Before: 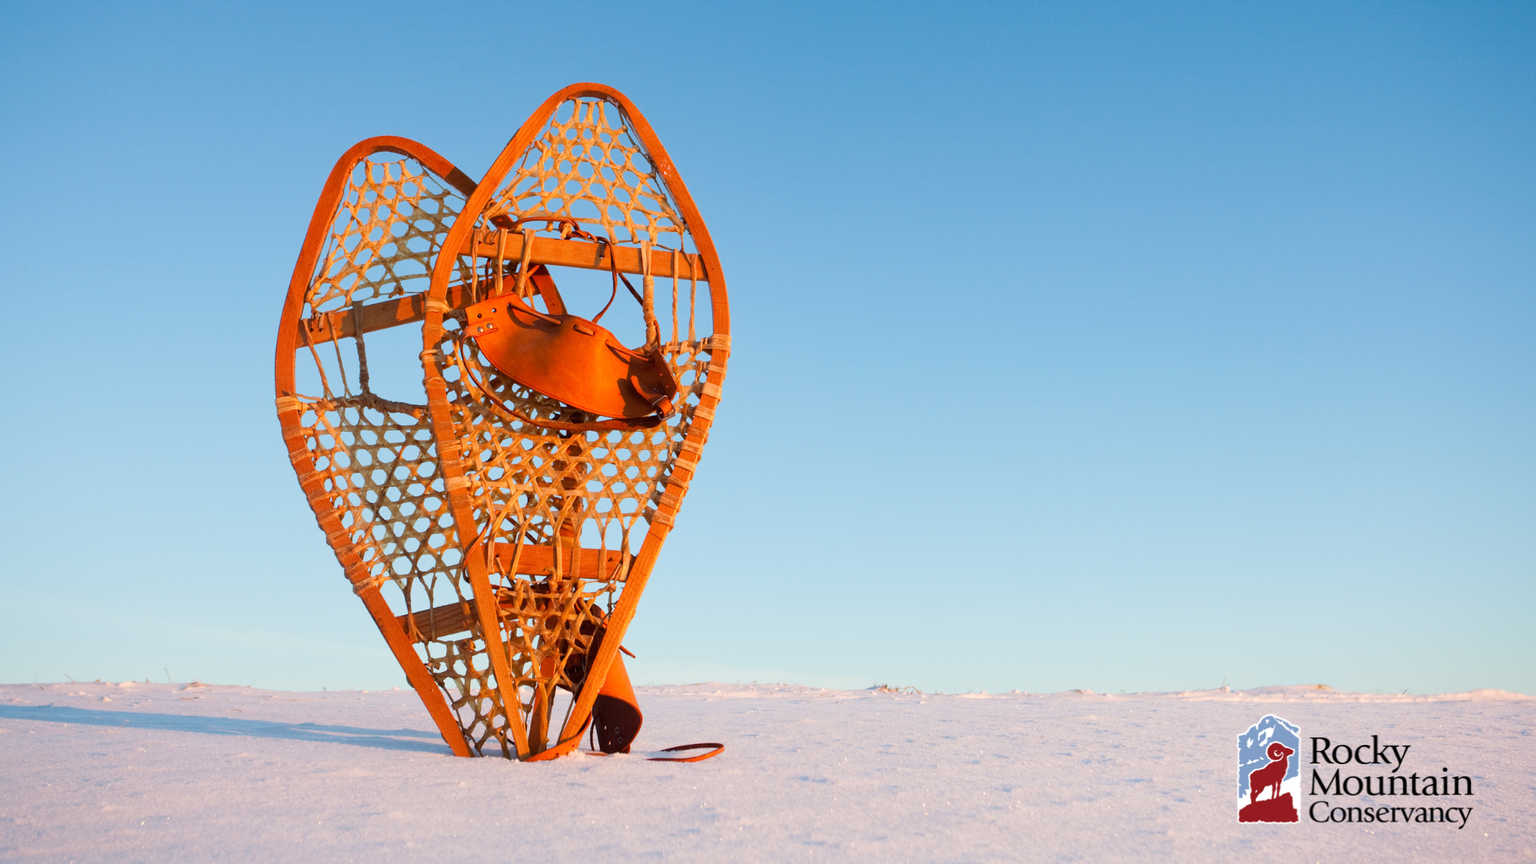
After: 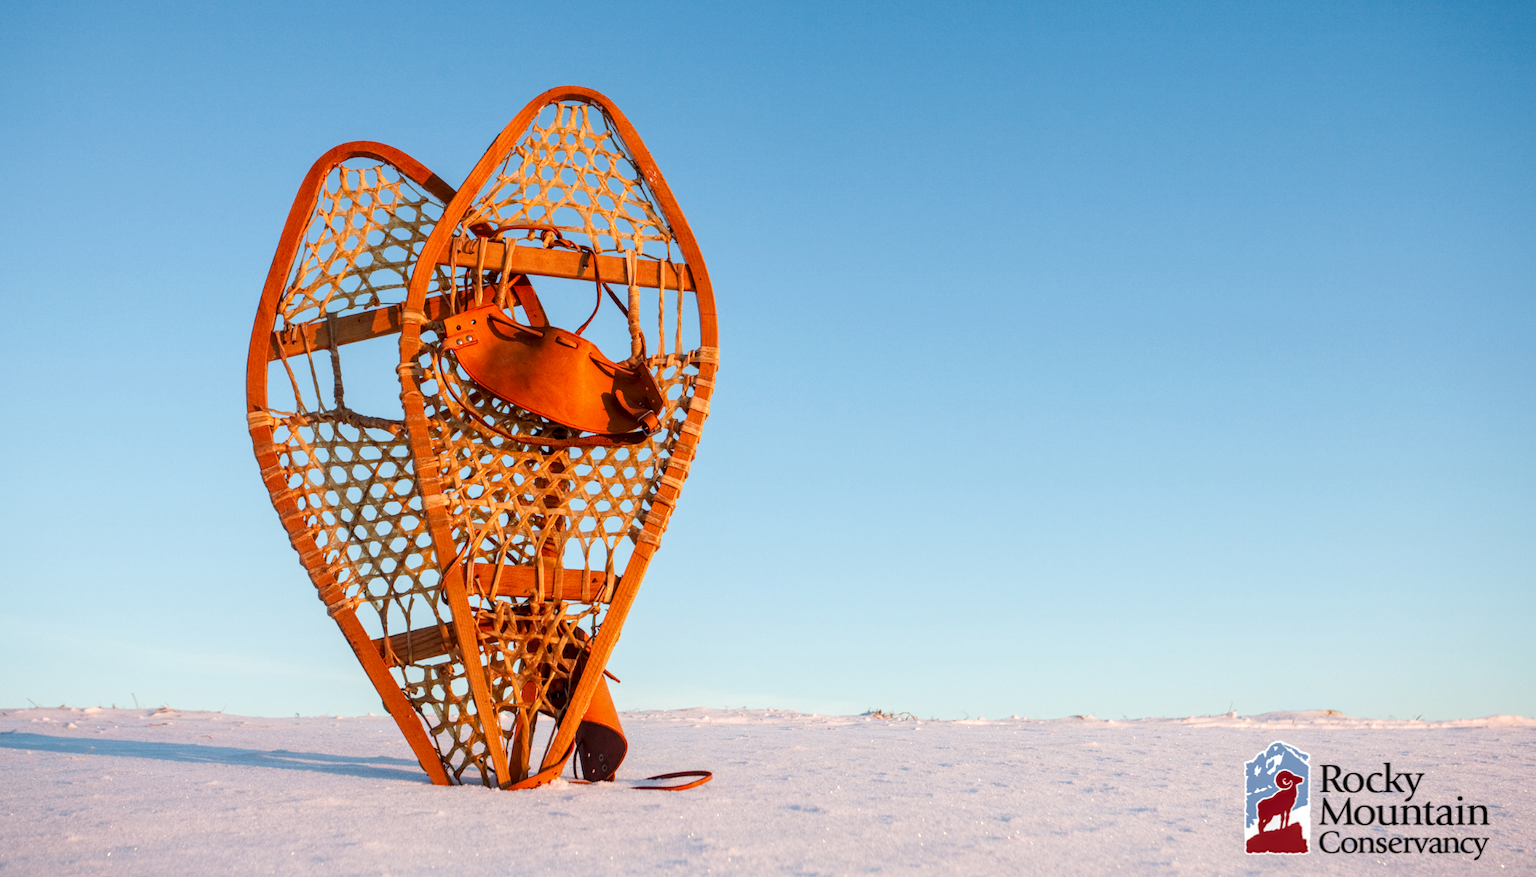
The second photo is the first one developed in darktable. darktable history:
crop and rotate: left 2.499%, right 1.07%, bottom 2.027%
local contrast: highlights 62%, detail 143%, midtone range 0.422
